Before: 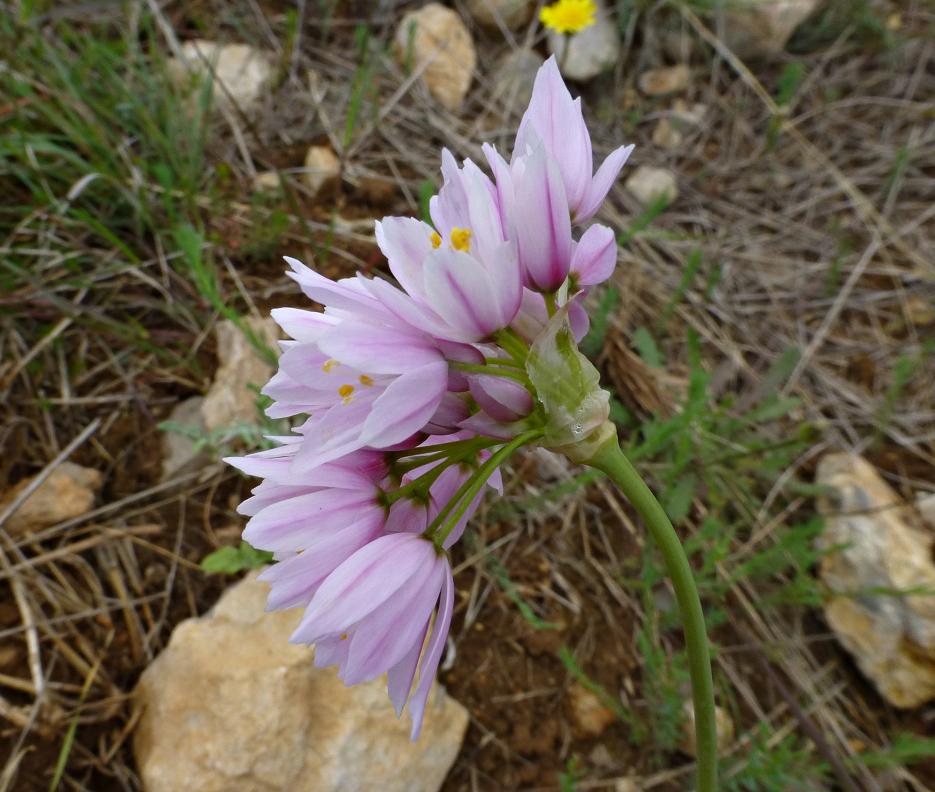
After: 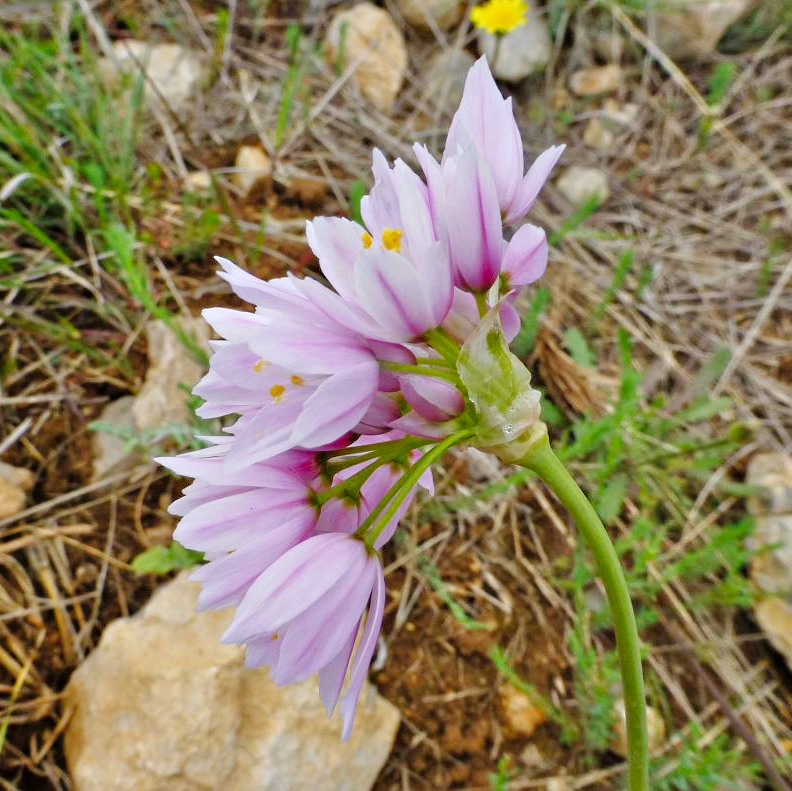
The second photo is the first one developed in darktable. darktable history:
sharpen: radius 5.283, amount 0.317, threshold 26.046
tone equalizer: -7 EV 0.157 EV, -6 EV 0.604 EV, -5 EV 1.14 EV, -4 EV 1.32 EV, -3 EV 1.15 EV, -2 EV 0.6 EV, -1 EV 0.168 EV
crop: left 7.483%, right 7.795%
tone curve: curves: ch0 [(0, 0) (0.037, 0.025) (0.131, 0.093) (0.275, 0.256) (0.476, 0.517) (0.607, 0.667) (0.691, 0.745) (0.789, 0.836) (0.911, 0.925) (0.997, 0.995)]; ch1 [(0, 0) (0.301, 0.3) (0.444, 0.45) (0.493, 0.495) (0.507, 0.503) (0.534, 0.533) (0.582, 0.58) (0.658, 0.693) (0.746, 0.77) (1, 1)]; ch2 [(0, 0) (0.246, 0.233) (0.36, 0.352) (0.415, 0.418) (0.476, 0.492) (0.502, 0.504) (0.525, 0.518) (0.539, 0.544) (0.586, 0.602) (0.634, 0.651) (0.706, 0.727) (0.853, 0.852) (1, 0.951)], preserve colors none
